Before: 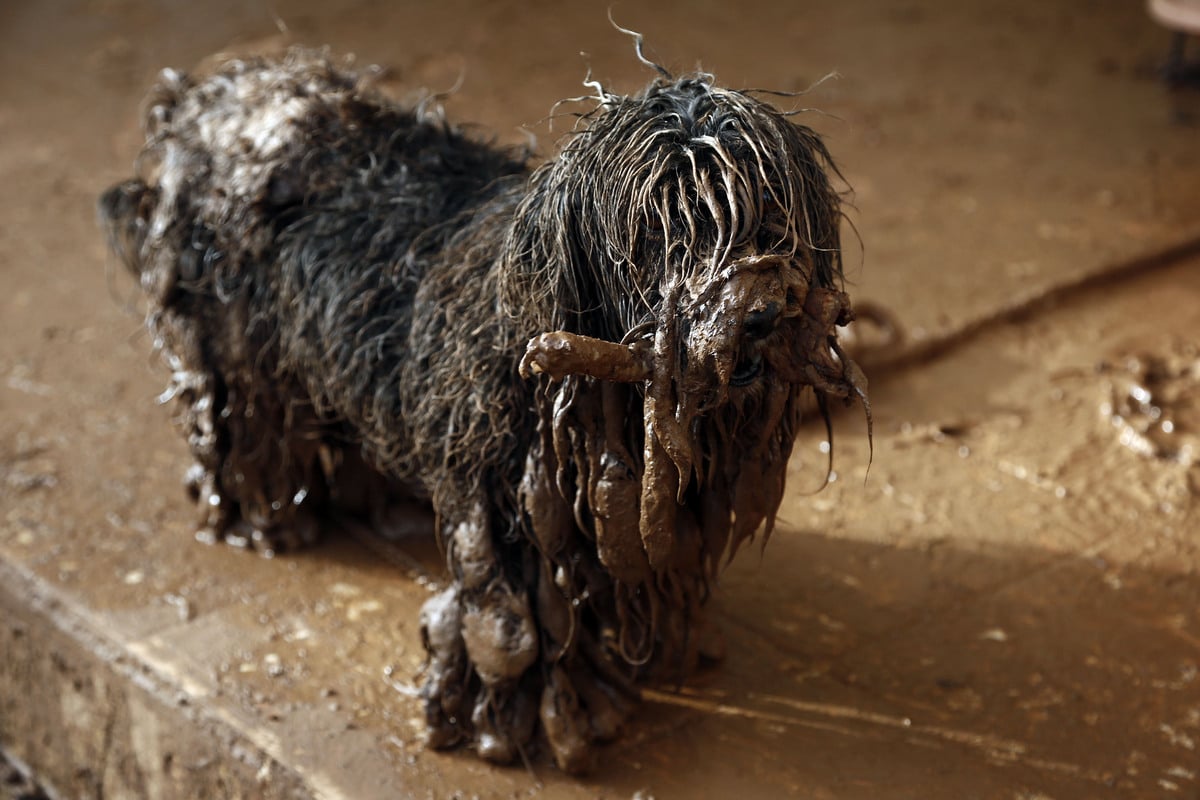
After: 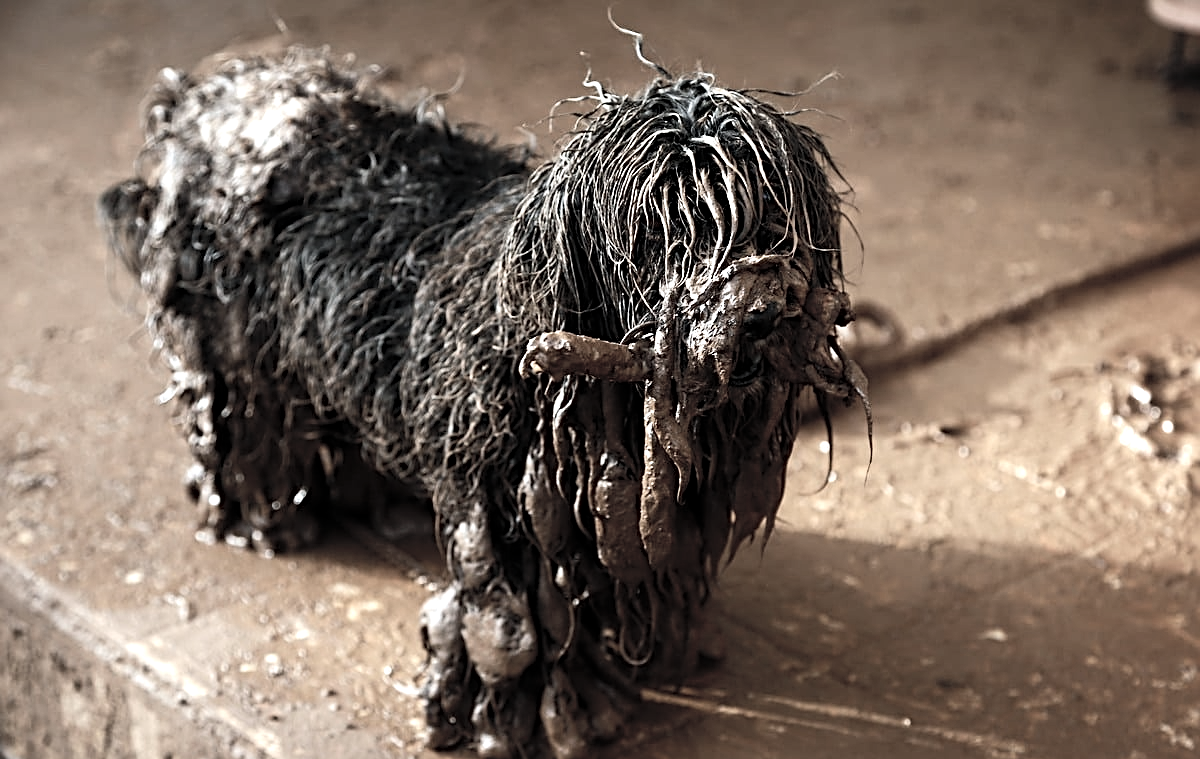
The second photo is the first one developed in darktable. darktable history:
tone equalizer: -8 EV -0.75 EV, -7 EV -0.7 EV, -6 EV -0.6 EV, -5 EV -0.4 EV, -3 EV 0.4 EV, -2 EV 0.6 EV, -1 EV 0.7 EV, +0 EV 0.75 EV, edges refinement/feathering 500, mask exposure compensation -1.57 EV, preserve details no
contrast brightness saturation: brightness 0.18, saturation -0.5
crop and rotate: top 0%, bottom 5.097%
sharpen: radius 2.767
